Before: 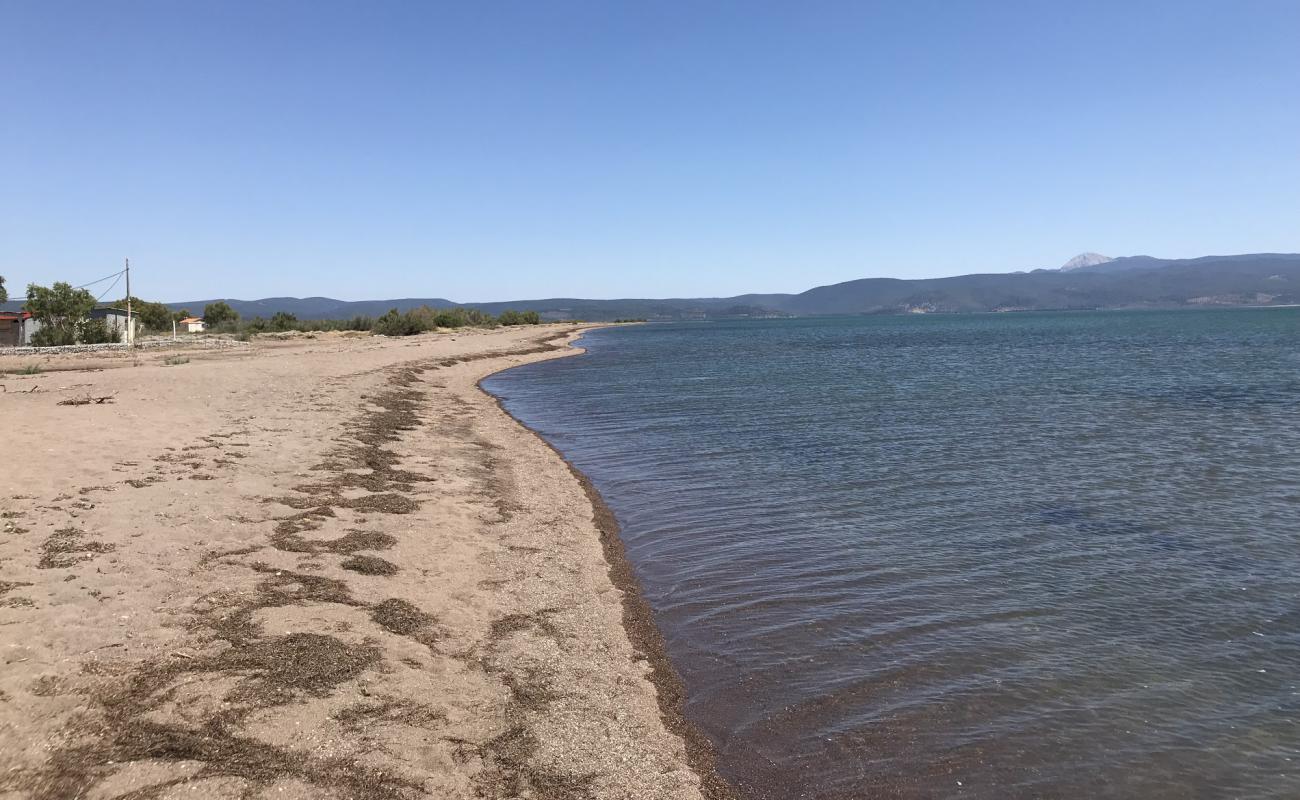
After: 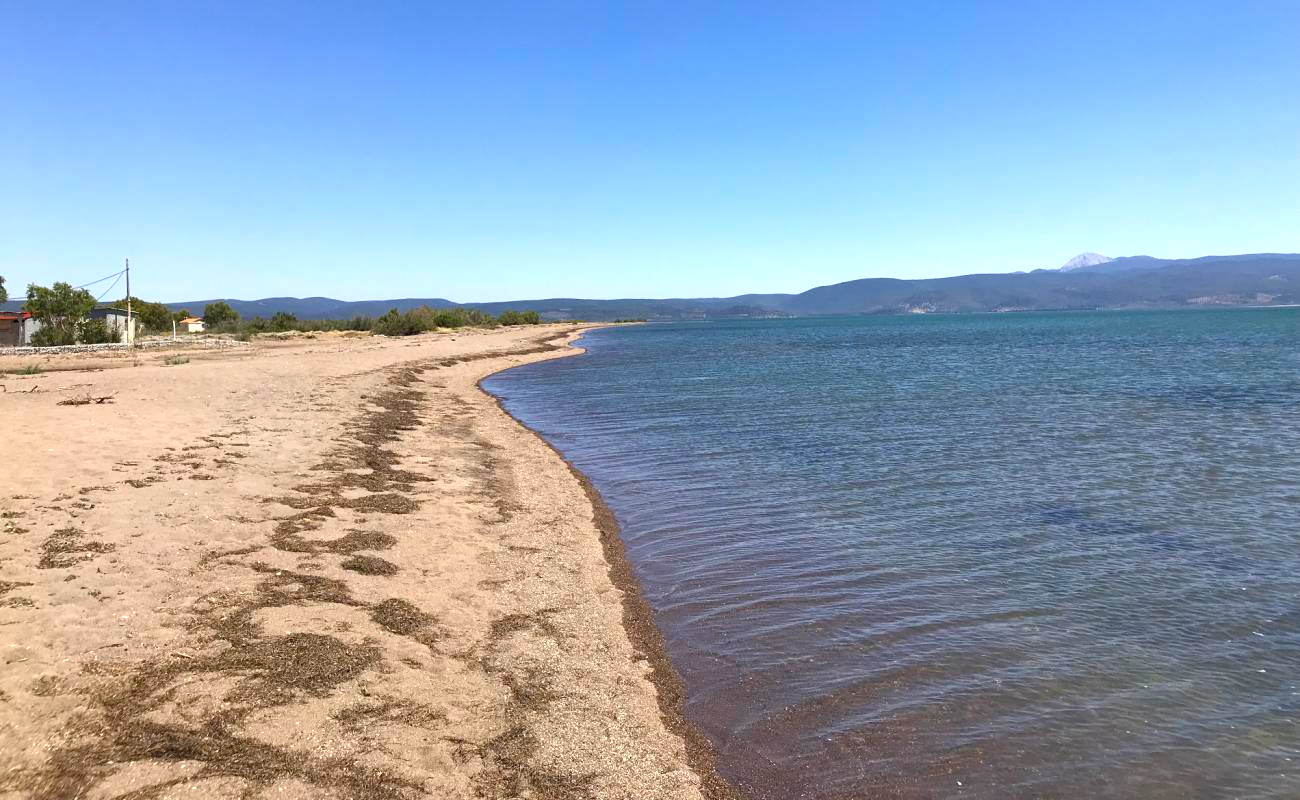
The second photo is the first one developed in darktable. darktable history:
exposure: black level correction 0.001, exposure 0.5 EV, compensate exposure bias true, compensate highlight preservation false
shadows and highlights: shadows 29.61, highlights -30.47, low approximation 0.01, soften with gaussian
color balance rgb: perceptual saturation grading › global saturation 30%, global vibrance 20%
